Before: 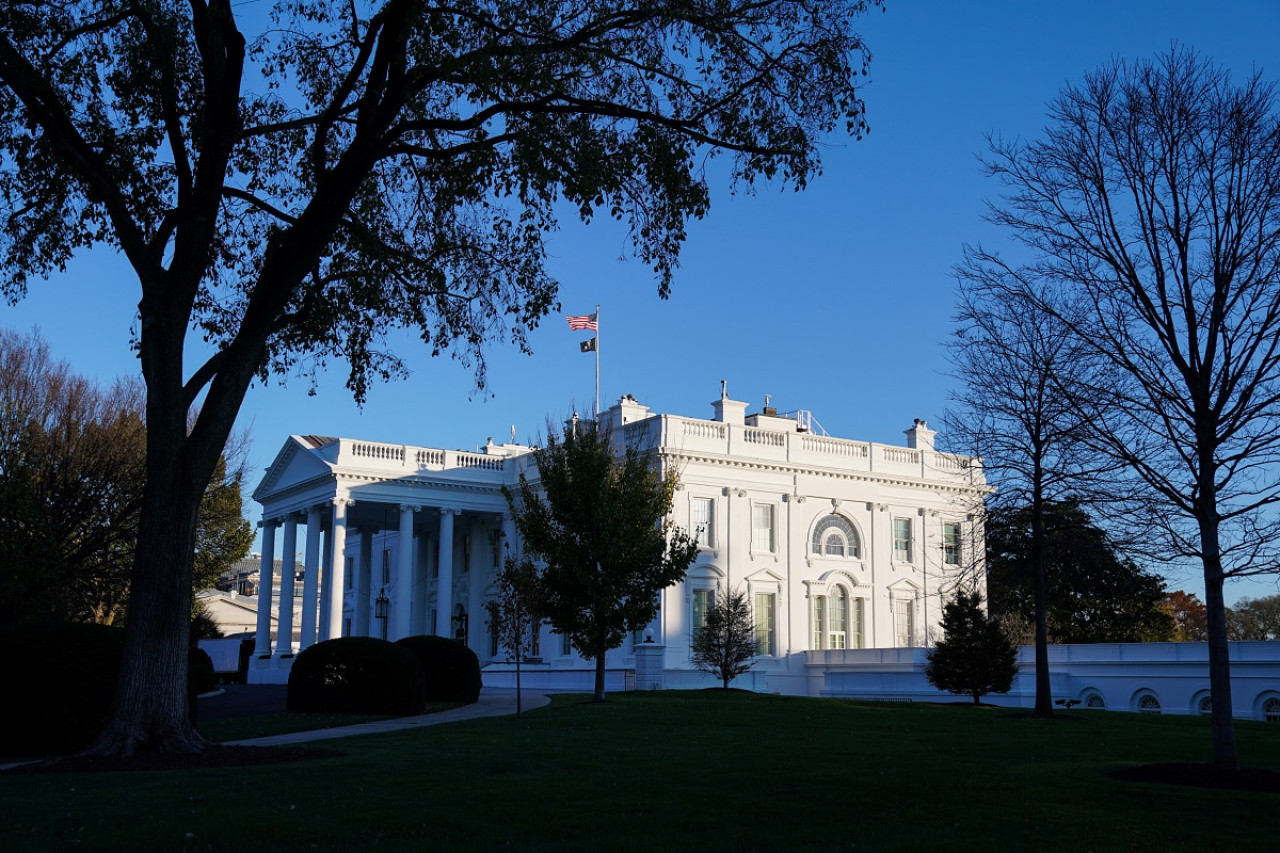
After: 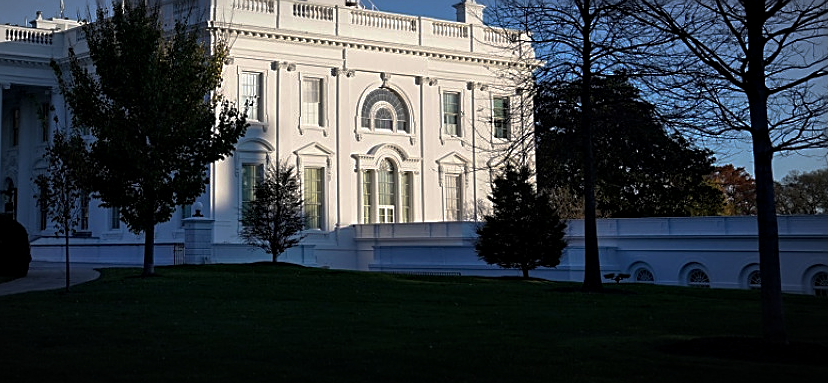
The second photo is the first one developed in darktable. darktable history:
sharpen: on, module defaults
base curve: curves: ch0 [(0, 0) (0.595, 0.418) (1, 1)], preserve colors none
crop and rotate: left 35.274%, top 50.046%, bottom 4.942%
vignetting: fall-off radius 60.28%, center (-0.031, -0.042), automatic ratio true, unbound false
contrast equalizer: y [[0.526, 0.53, 0.532, 0.532, 0.53, 0.525], [0.5 ×6], [0.5 ×6], [0 ×6], [0 ×6]]
